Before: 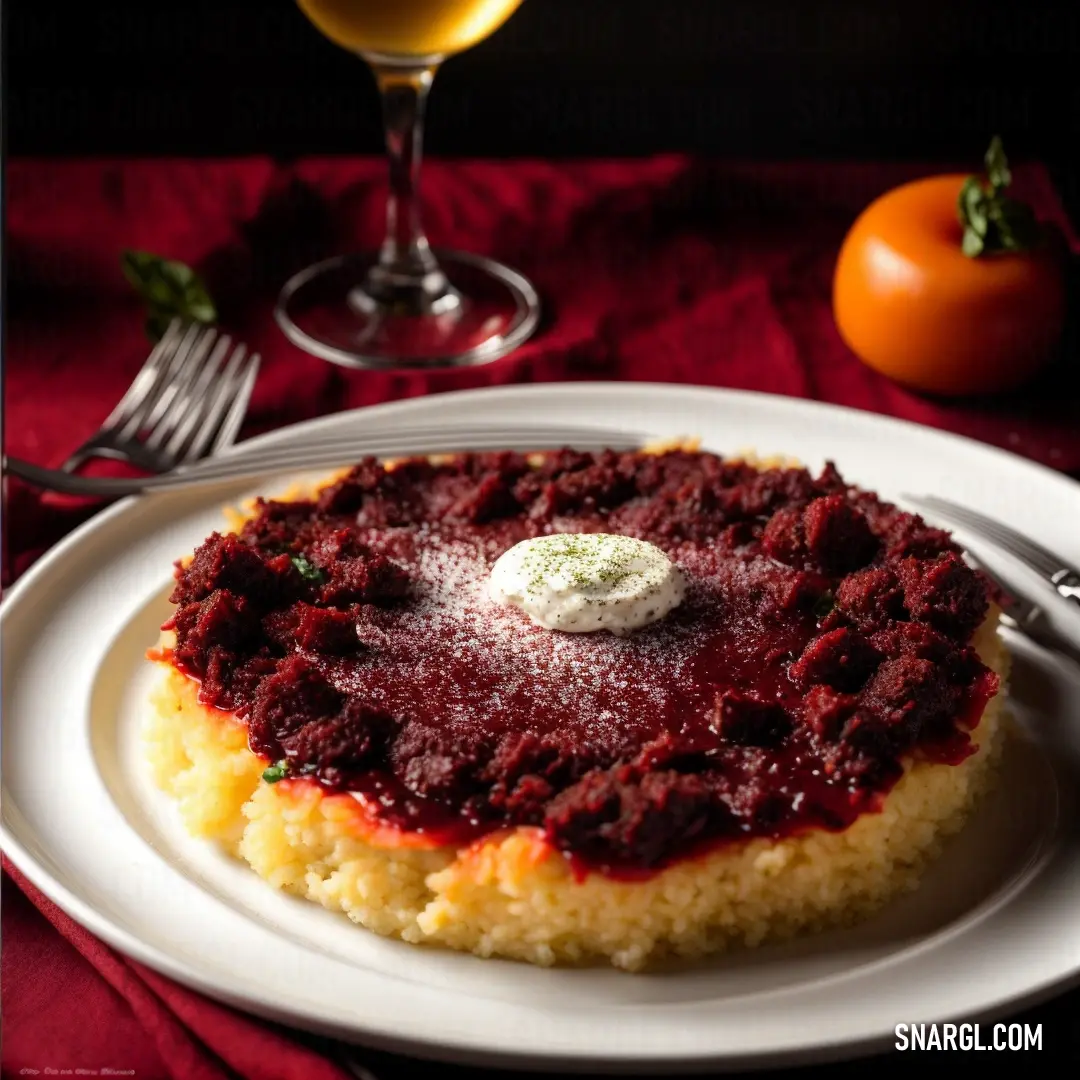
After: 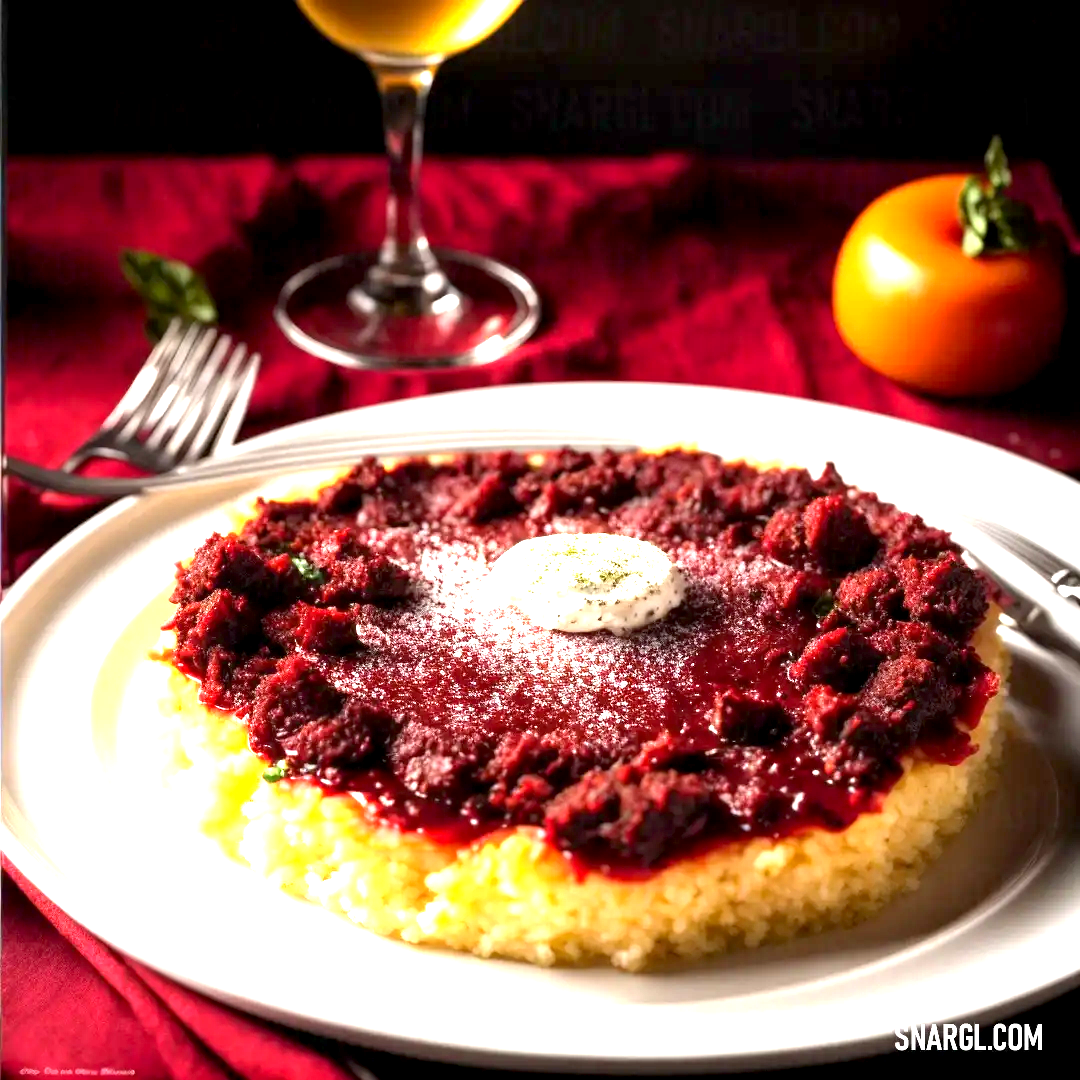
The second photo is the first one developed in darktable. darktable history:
exposure: black level correction 0.001, exposure 1.834 EV, compensate highlight preservation false
